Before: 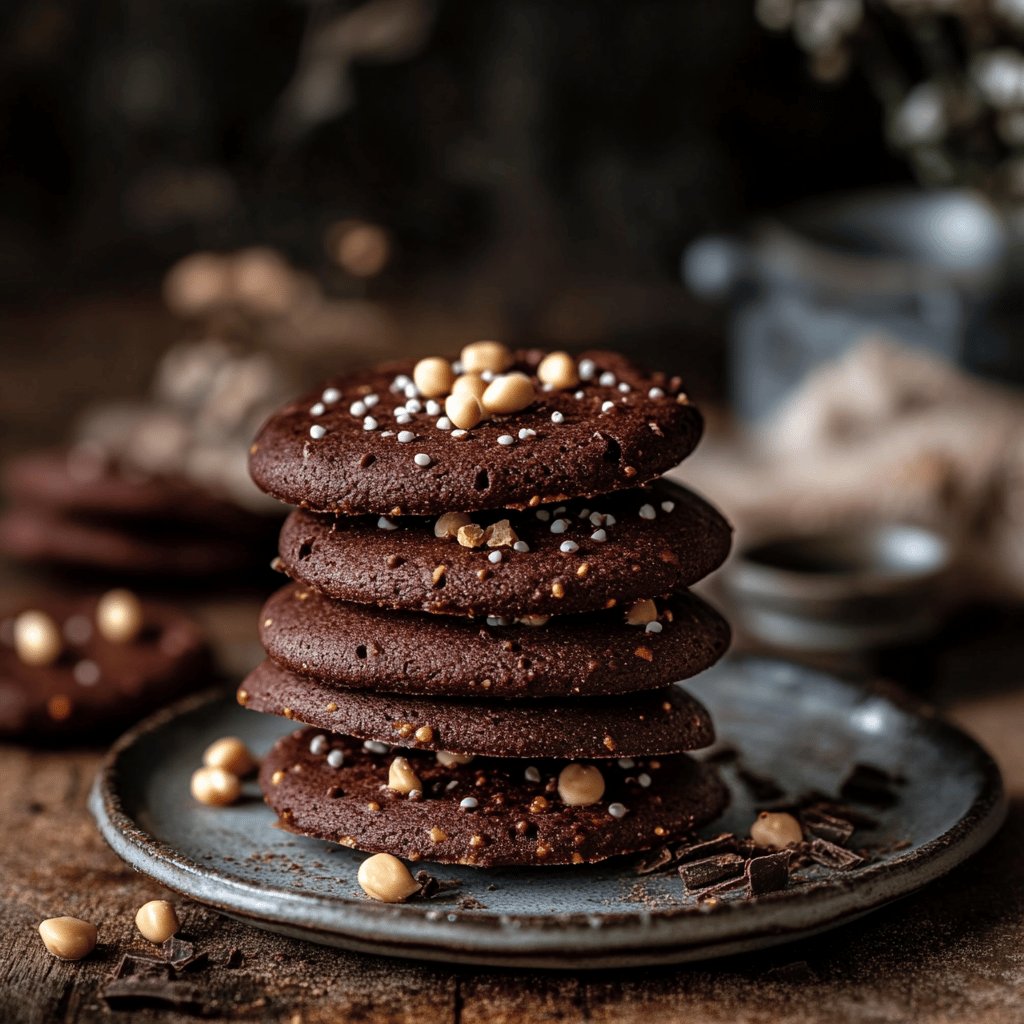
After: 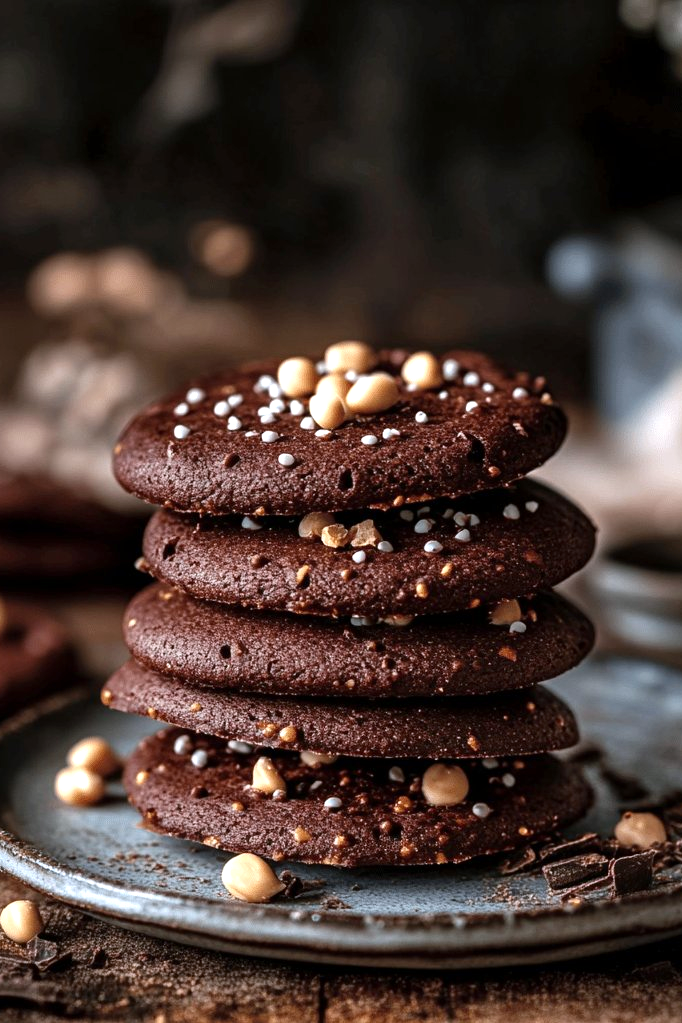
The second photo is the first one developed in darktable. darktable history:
exposure: exposure 0.493 EV, compensate highlight preservation false
crop and rotate: left 13.342%, right 19.991%
color correction: highlights a* -0.137, highlights b* -5.91, shadows a* -0.137, shadows b* -0.137
contrast brightness saturation: contrast 0.08, saturation 0.02
